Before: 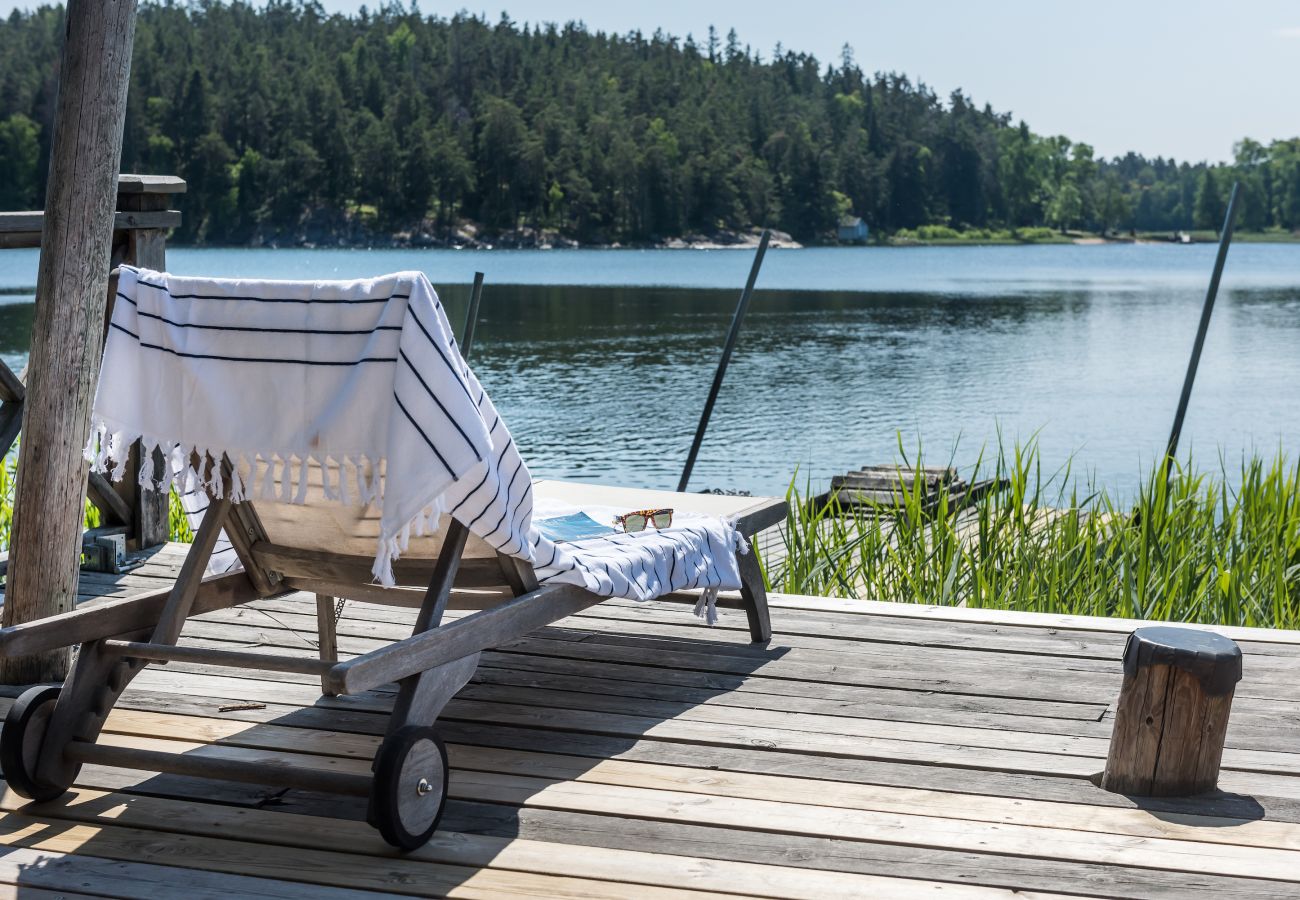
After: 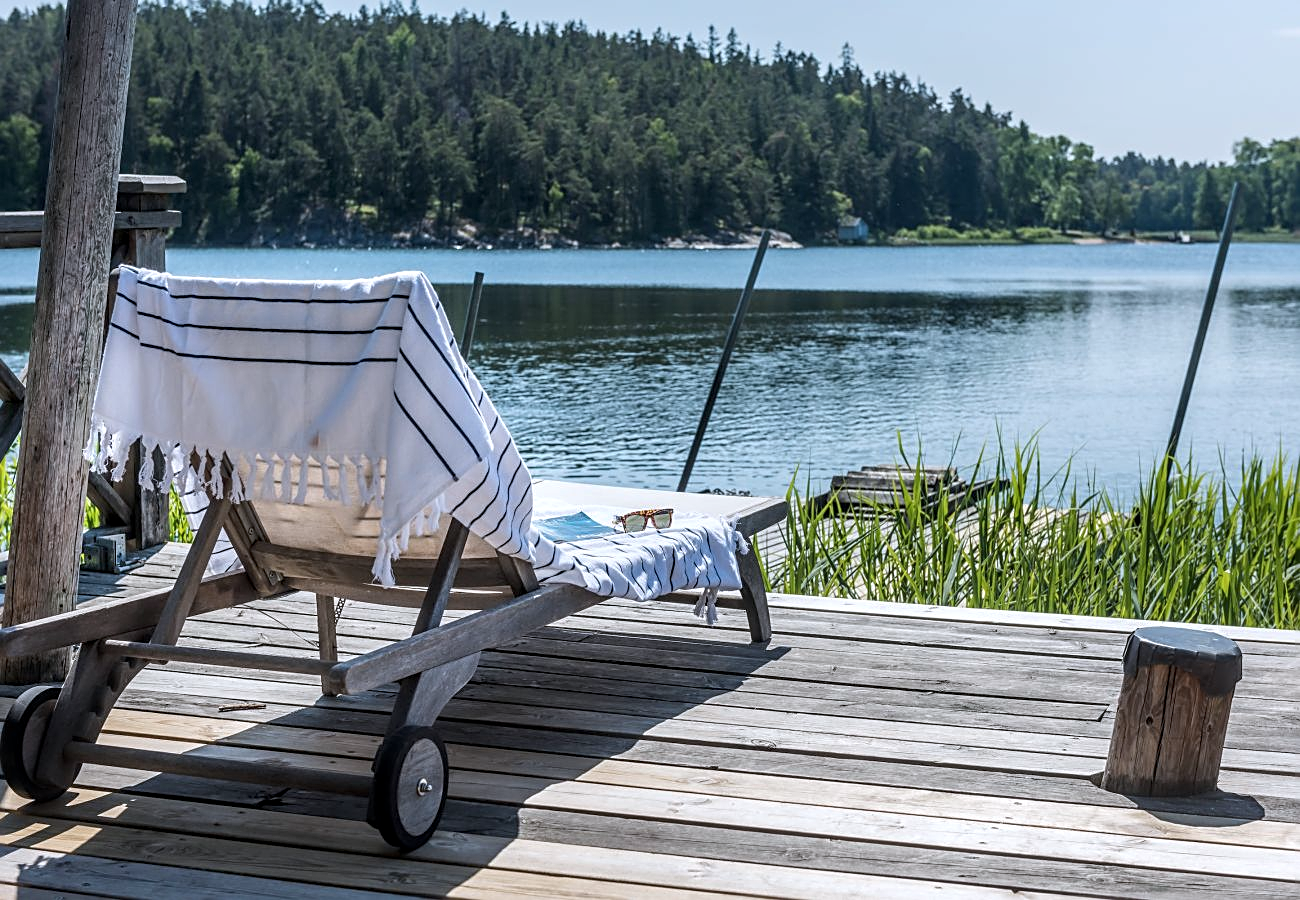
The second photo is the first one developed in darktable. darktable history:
local contrast: on, module defaults
sharpen: on, module defaults
color correction: highlights a* -0.137, highlights b* -5.91, shadows a* -0.137, shadows b* -0.137
